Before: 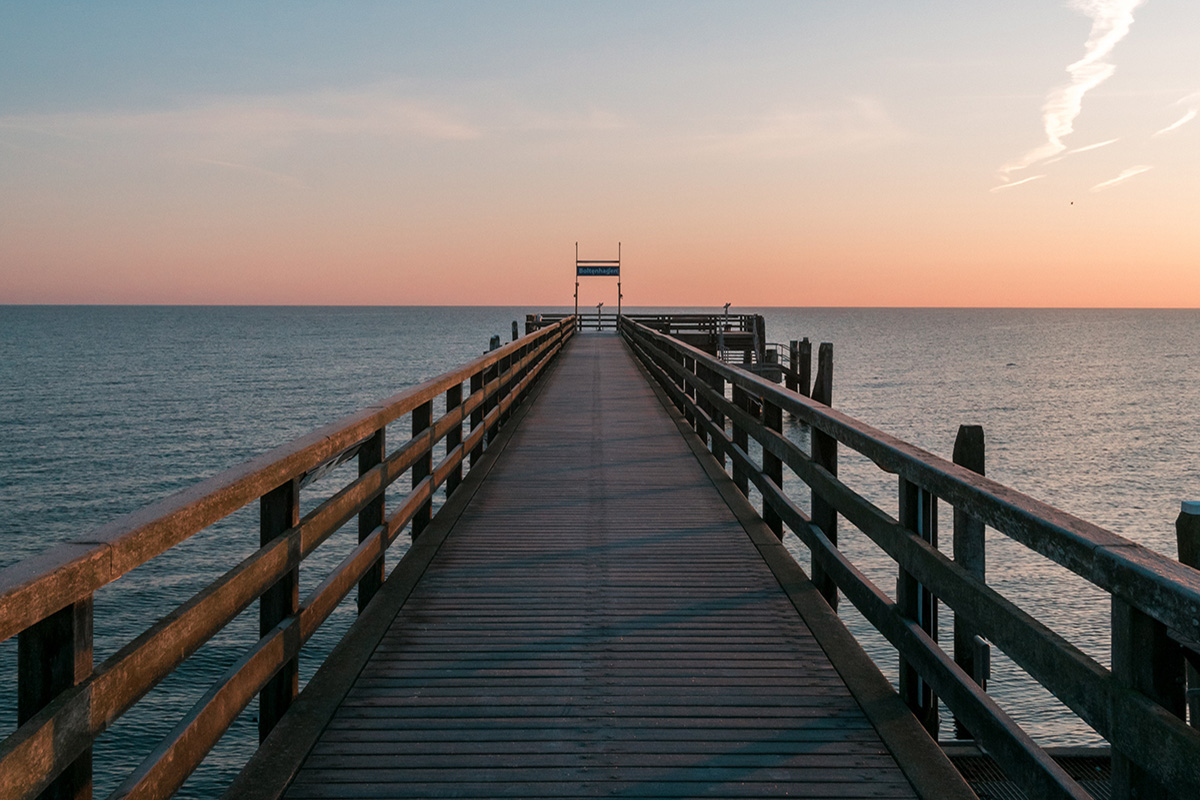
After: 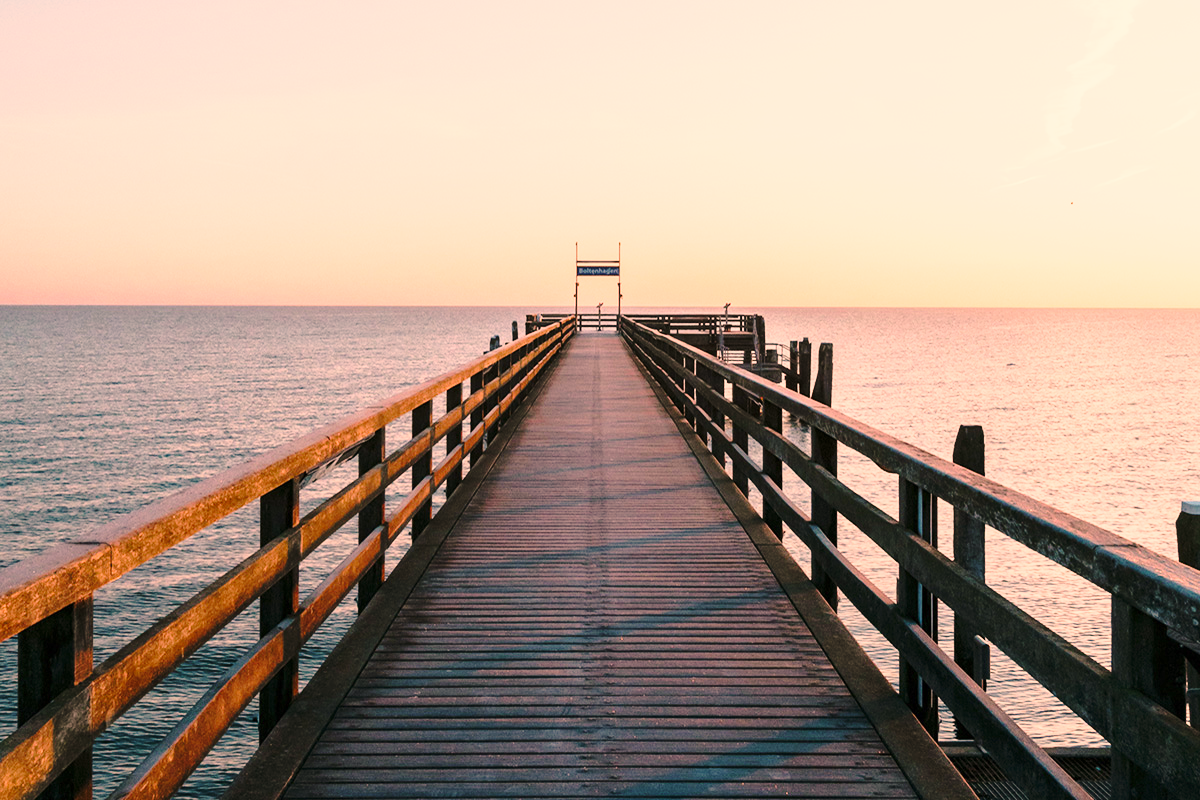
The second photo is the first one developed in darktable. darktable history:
base curve: curves: ch0 [(0, 0) (0.032, 0.037) (0.105, 0.228) (0.435, 0.76) (0.856, 0.983) (1, 1)], preserve colors none
color correction: highlights a* 21.49, highlights b* 19.52
exposure: exposure 0.643 EV, compensate highlight preservation false
